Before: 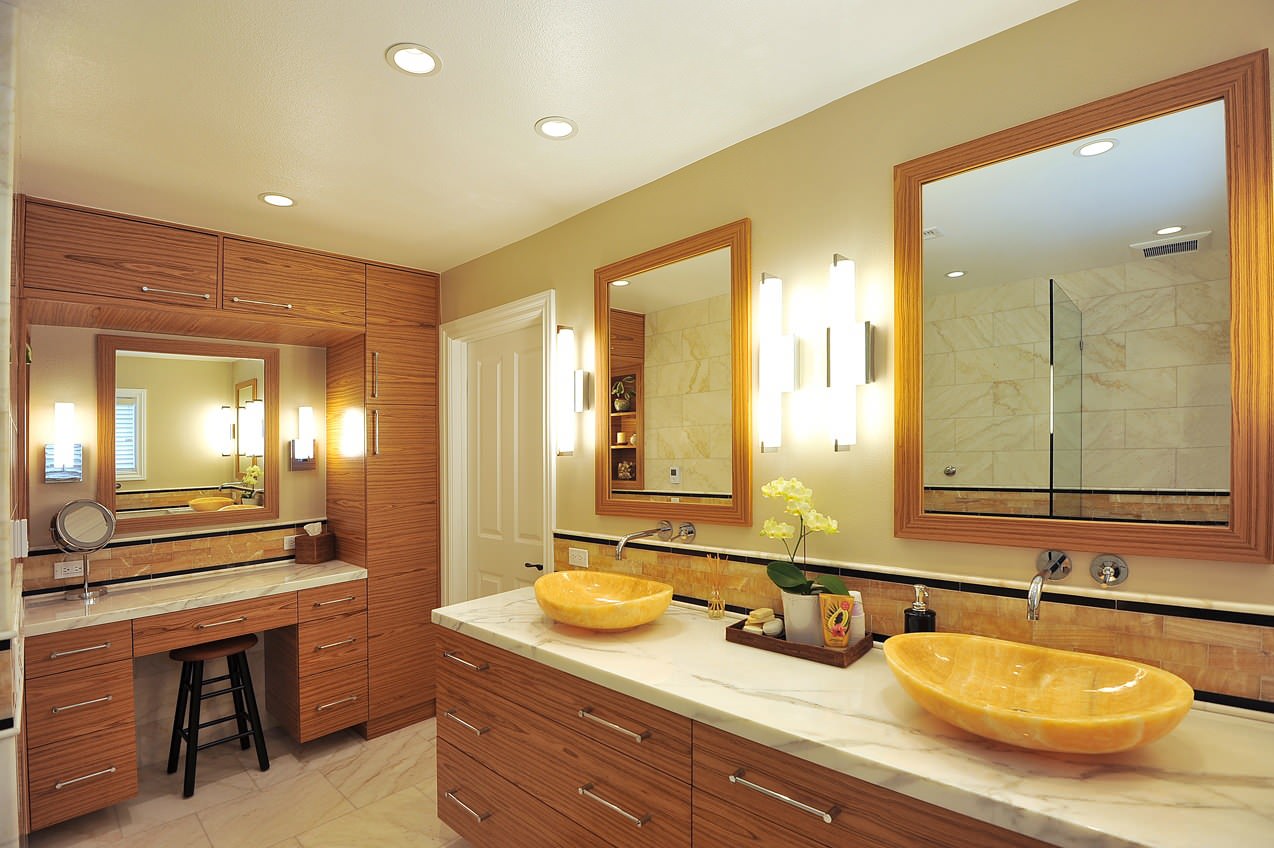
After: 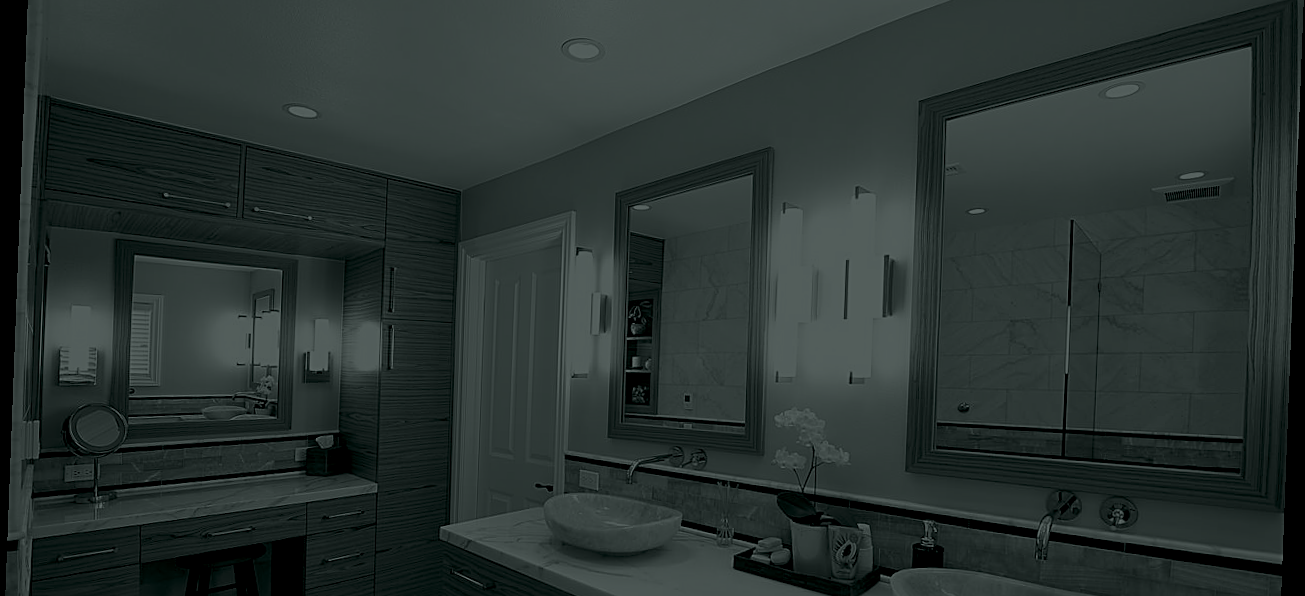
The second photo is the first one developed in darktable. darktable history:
rotate and perspective: rotation 2.17°, automatic cropping off
crop: top 11.166%, bottom 22.168%
white balance: red 0.924, blue 1.095
sharpen: on, module defaults
colorize: hue 90°, saturation 19%, lightness 1.59%, version 1
